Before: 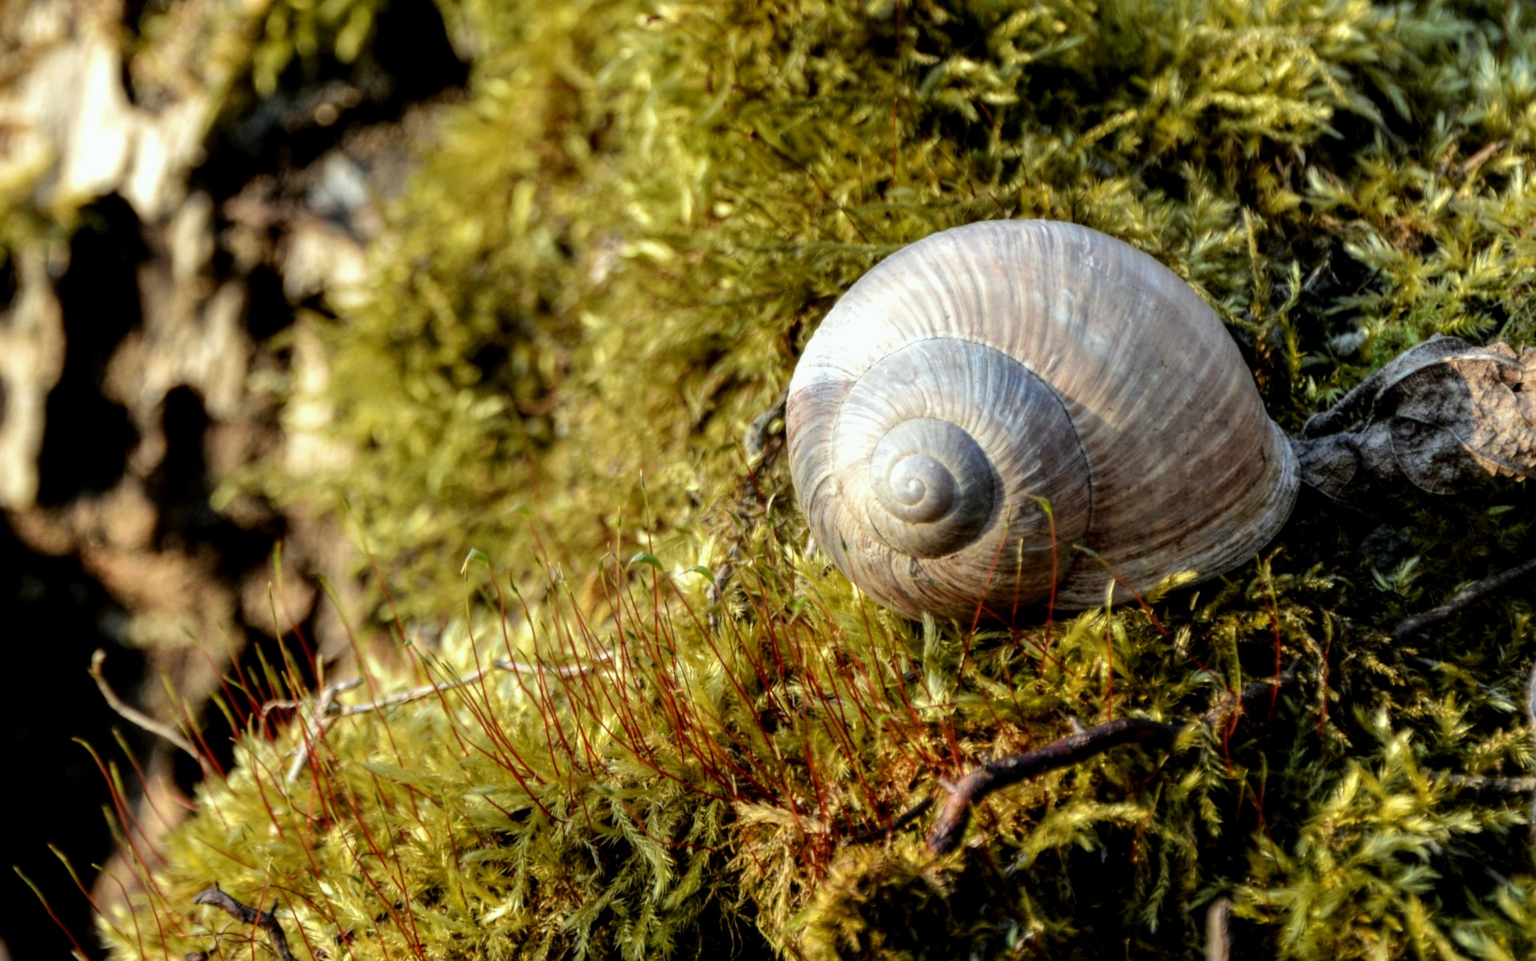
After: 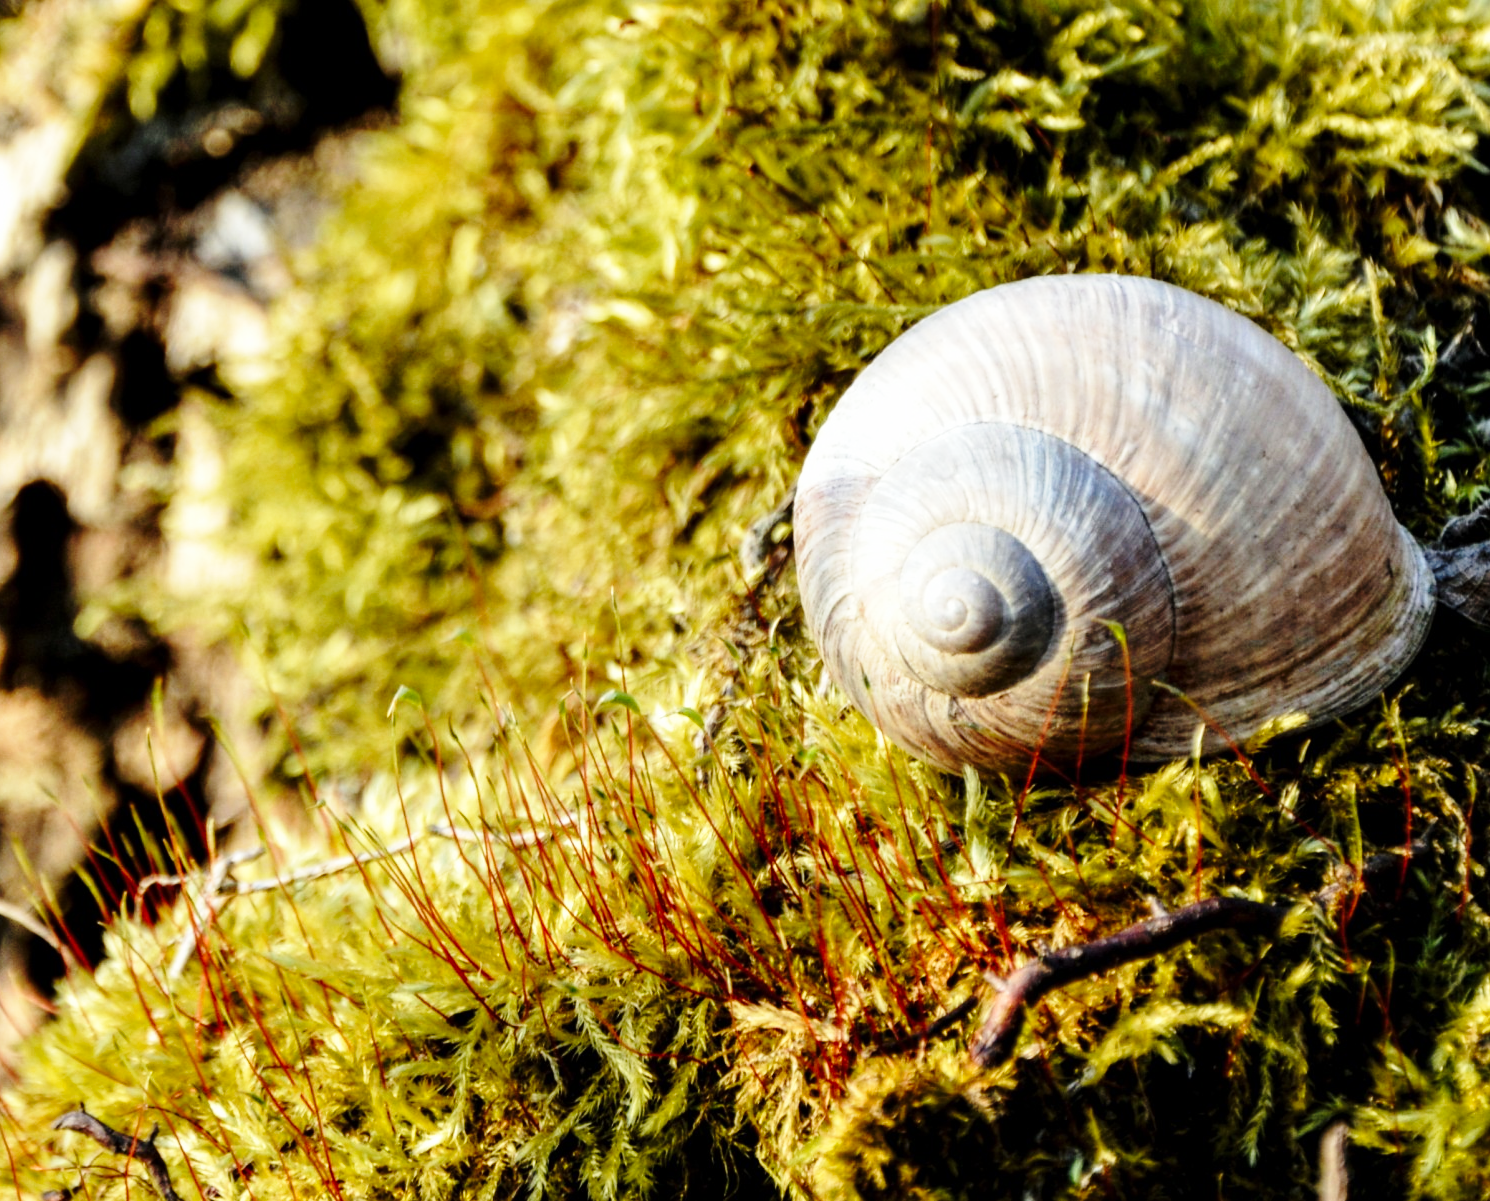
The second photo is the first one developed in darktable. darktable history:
base curve: curves: ch0 [(0, 0) (0.028, 0.03) (0.121, 0.232) (0.46, 0.748) (0.859, 0.968) (1, 1)], preserve colors none
crop: left 9.869%, right 12.487%
